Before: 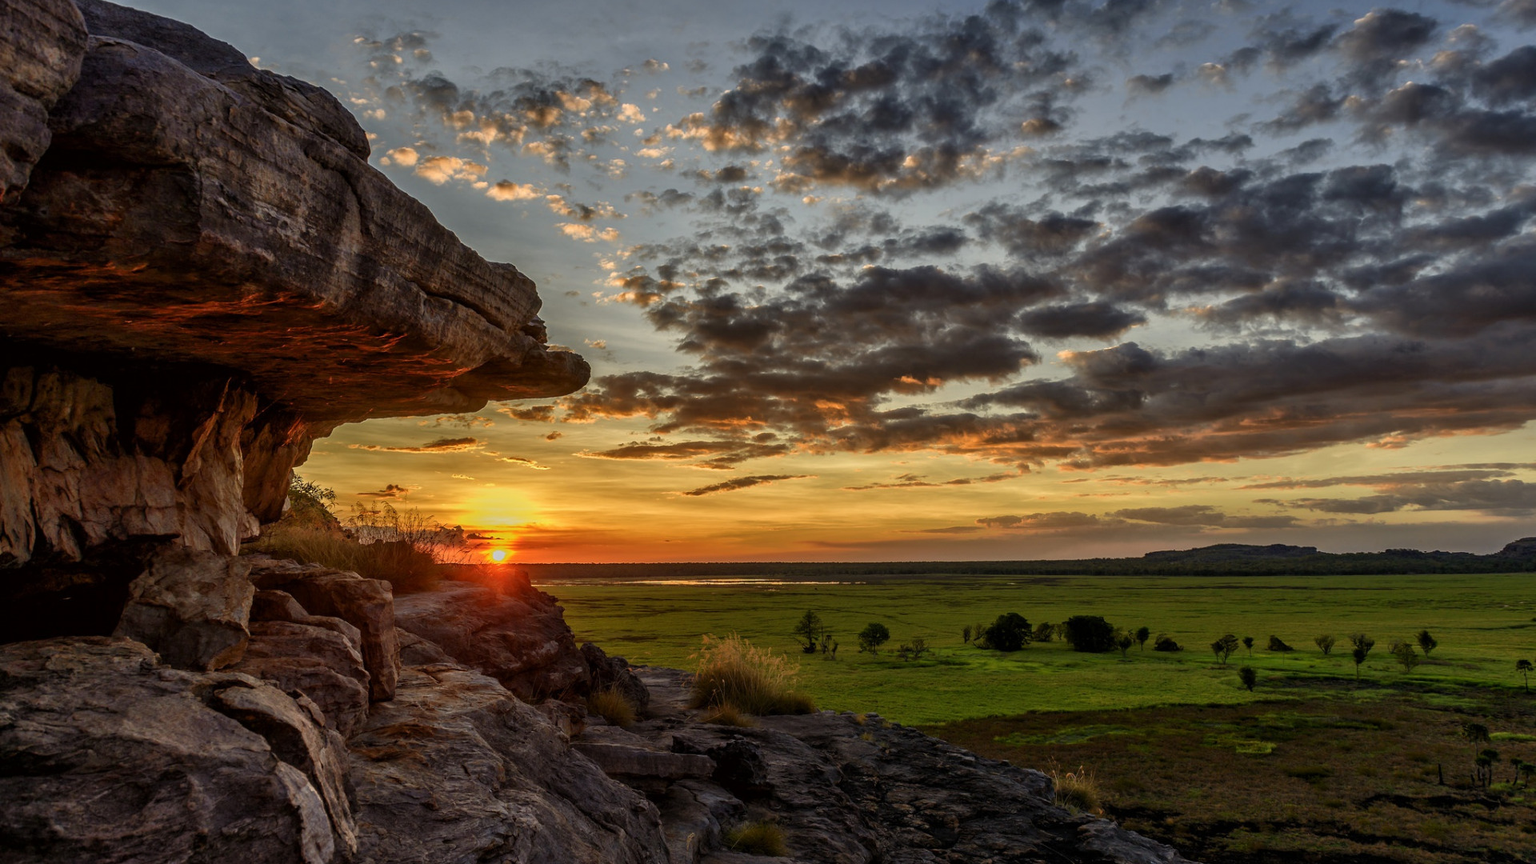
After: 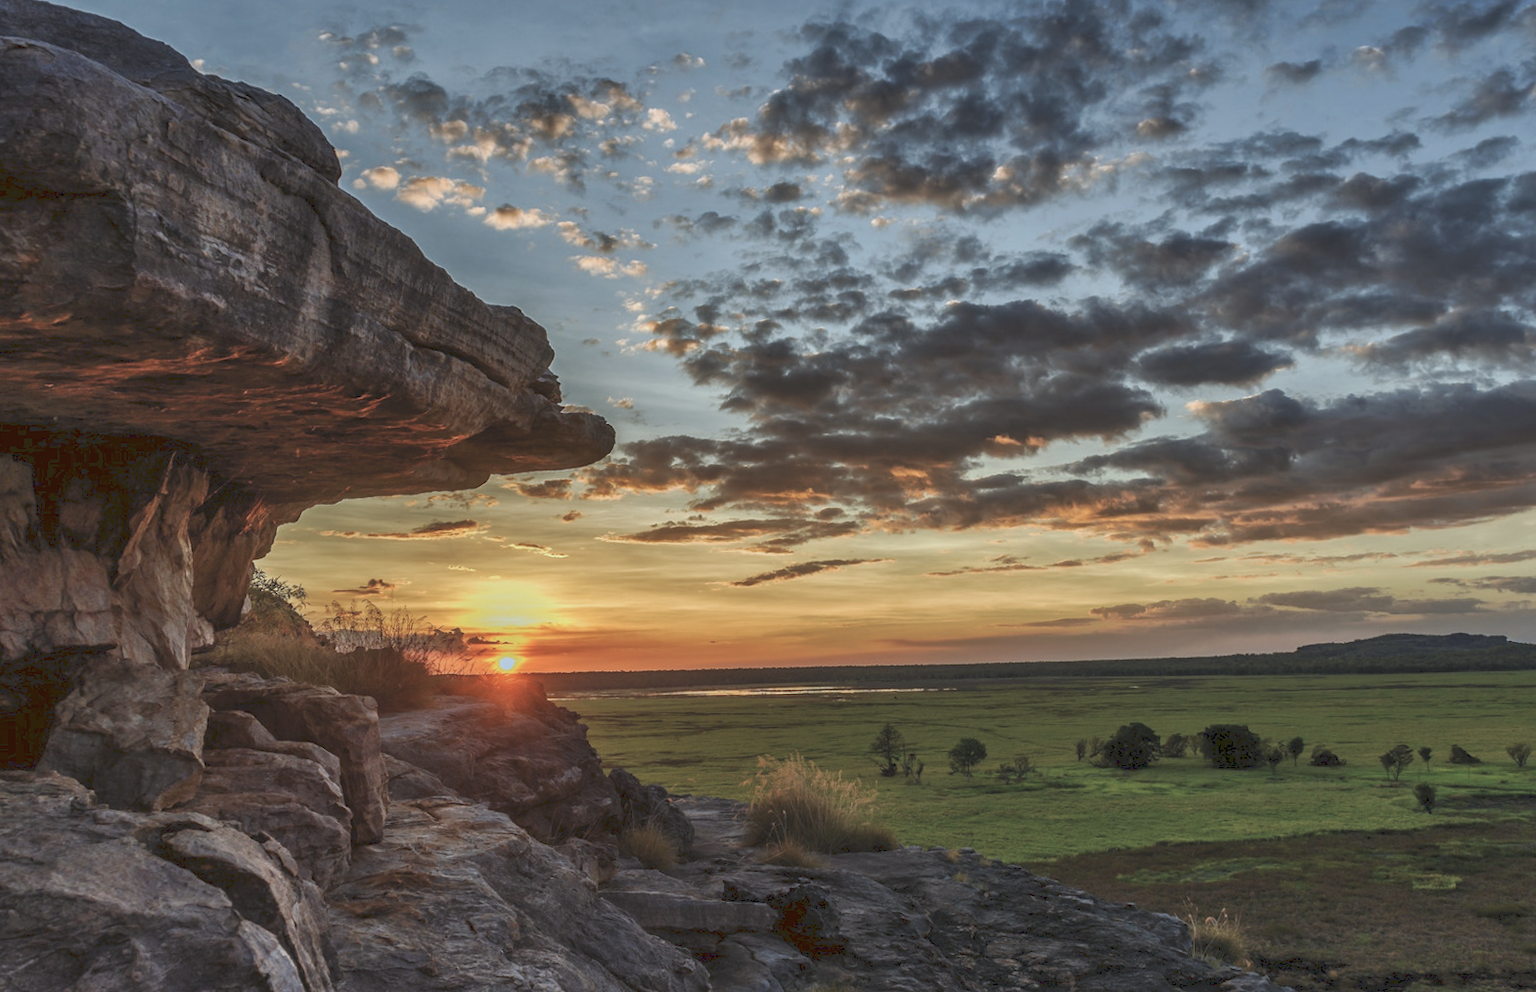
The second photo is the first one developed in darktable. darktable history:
tone curve: curves: ch0 [(0, 0) (0.003, 0.125) (0.011, 0.139) (0.025, 0.155) (0.044, 0.174) (0.069, 0.192) (0.1, 0.211) (0.136, 0.234) (0.177, 0.262) (0.224, 0.296) (0.277, 0.337) (0.335, 0.385) (0.399, 0.436) (0.468, 0.5) (0.543, 0.573) (0.623, 0.644) (0.709, 0.713) (0.801, 0.791) (0.898, 0.881) (1, 1)], preserve colors none
crop and rotate: angle 1°, left 4.281%, top 0.642%, right 11.383%, bottom 2.486%
color correction: saturation 0.8
color calibration: output R [1.063, -0.012, -0.003, 0], output G [0, 1.022, 0.021, 0], output B [-0.079, 0.047, 1, 0], illuminant custom, x 0.389, y 0.387, temperature 3838.64 K
shadows and highlights: shadows 35, highlights -35, soften with gaussian
